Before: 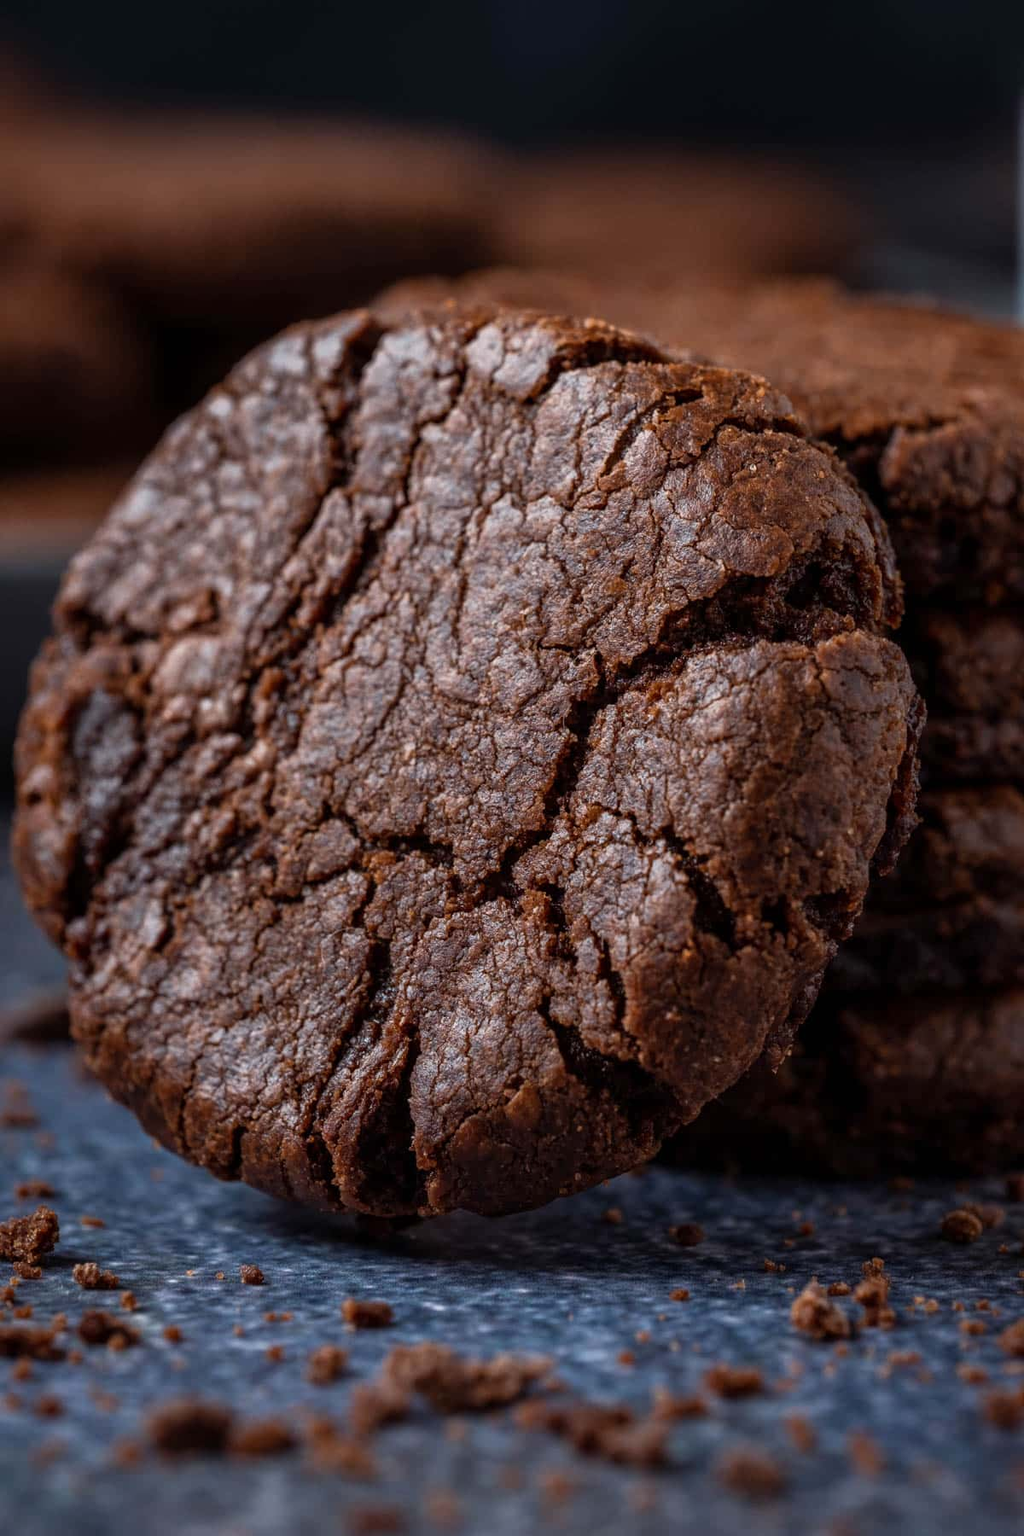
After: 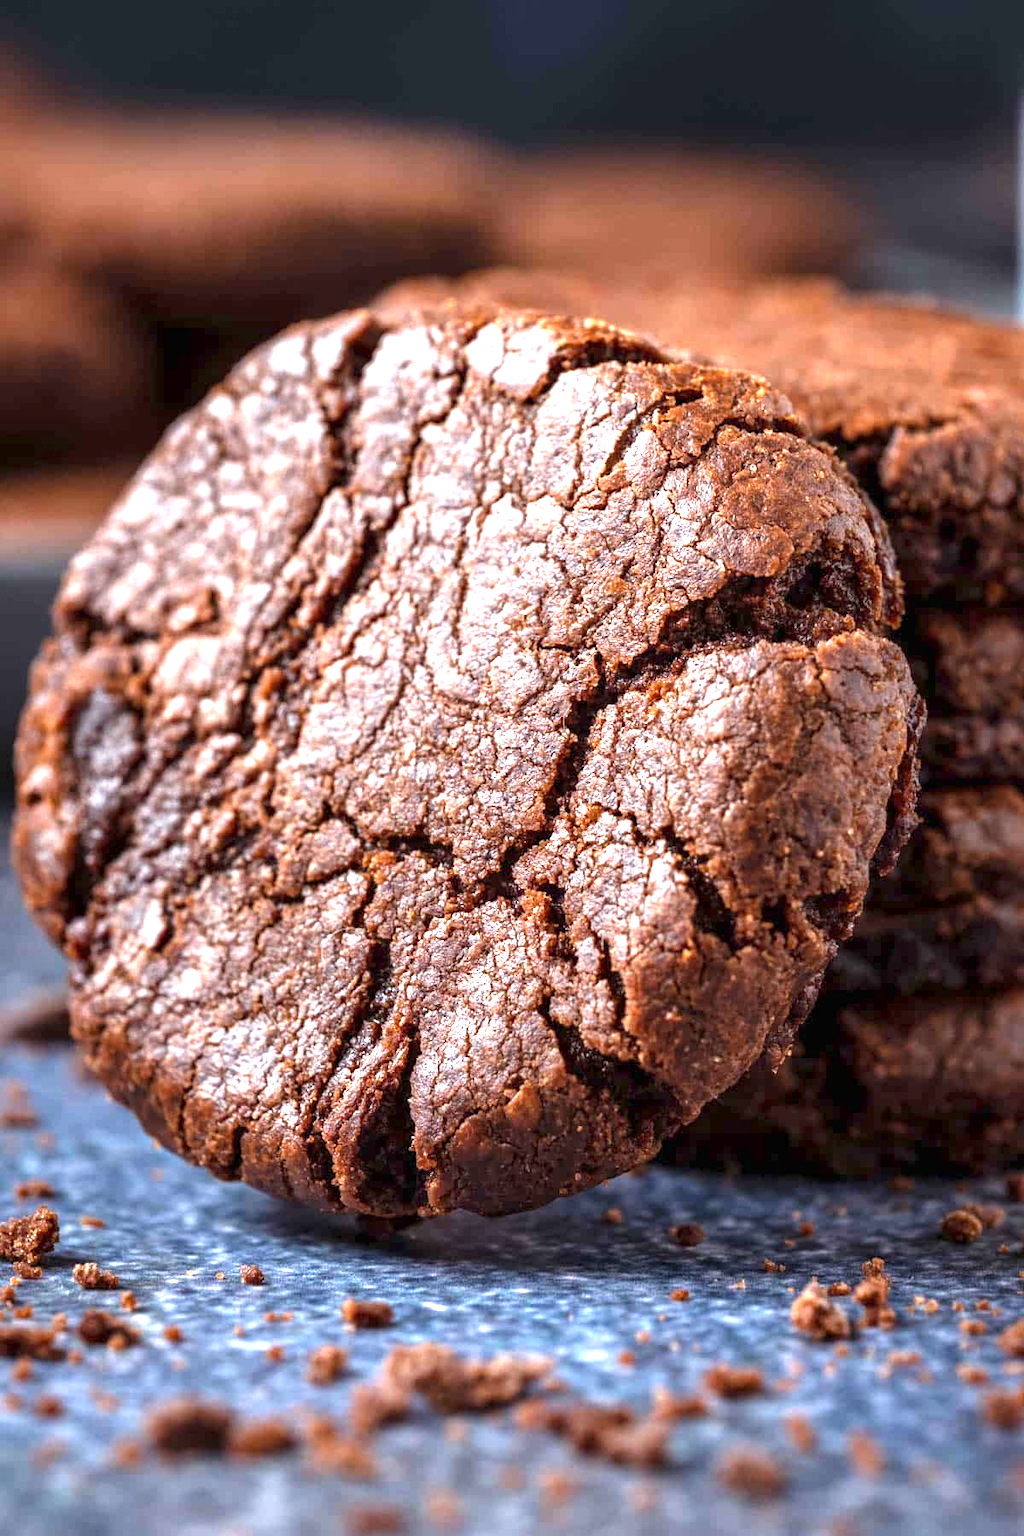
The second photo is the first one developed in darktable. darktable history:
exposure: exposure 1.998 EV, compensate exposure bias true, compensate highlight preservation false
